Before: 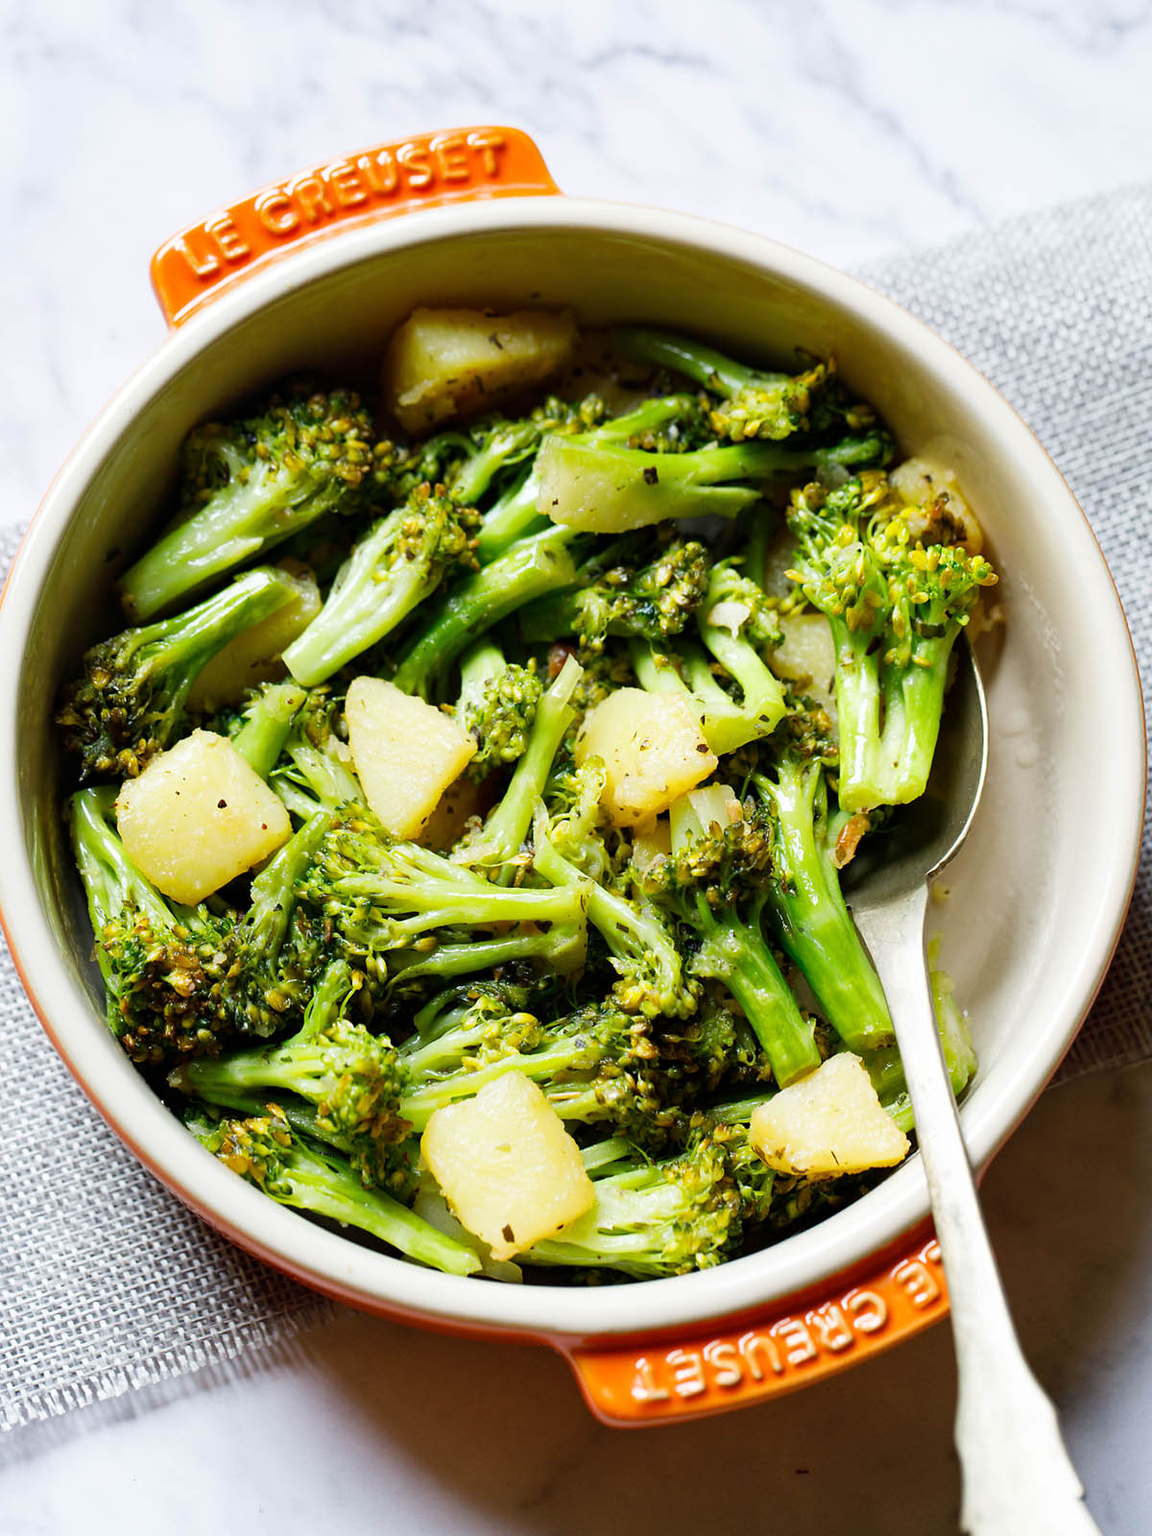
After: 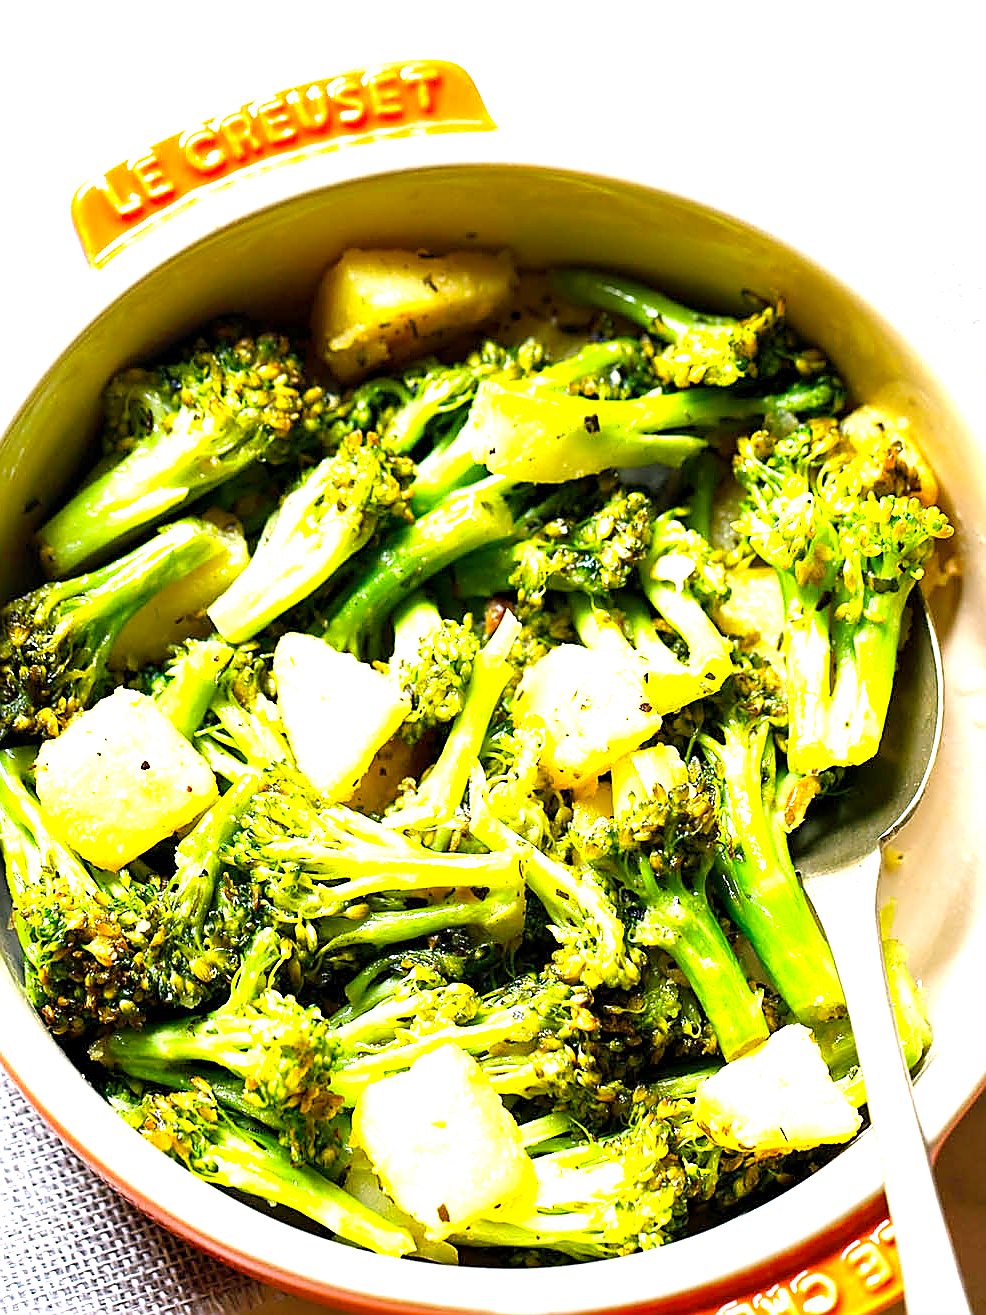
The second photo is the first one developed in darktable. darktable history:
sharpen: radius 1.4, amount 1.25, threshold 0.7
crop and rotate: left 7.196%, top 4.574%, right 10.605%, bottom 13.178%
exposure: black level correction 0, exposure 1.379 EV, compensate exposure bias true, compensate highlight preservation false
color balance rgb: shadows lift › chroma 2%, shadows lift › hue 217.2°, power › chroma 0.25%, power › hue 60°, highlights gain › chroma 1.5%, highlights gain › hue 309.6°, global offset › luminance -0.25%, perceptual saturation grading › global saturation 15%, global vibrance 15%
